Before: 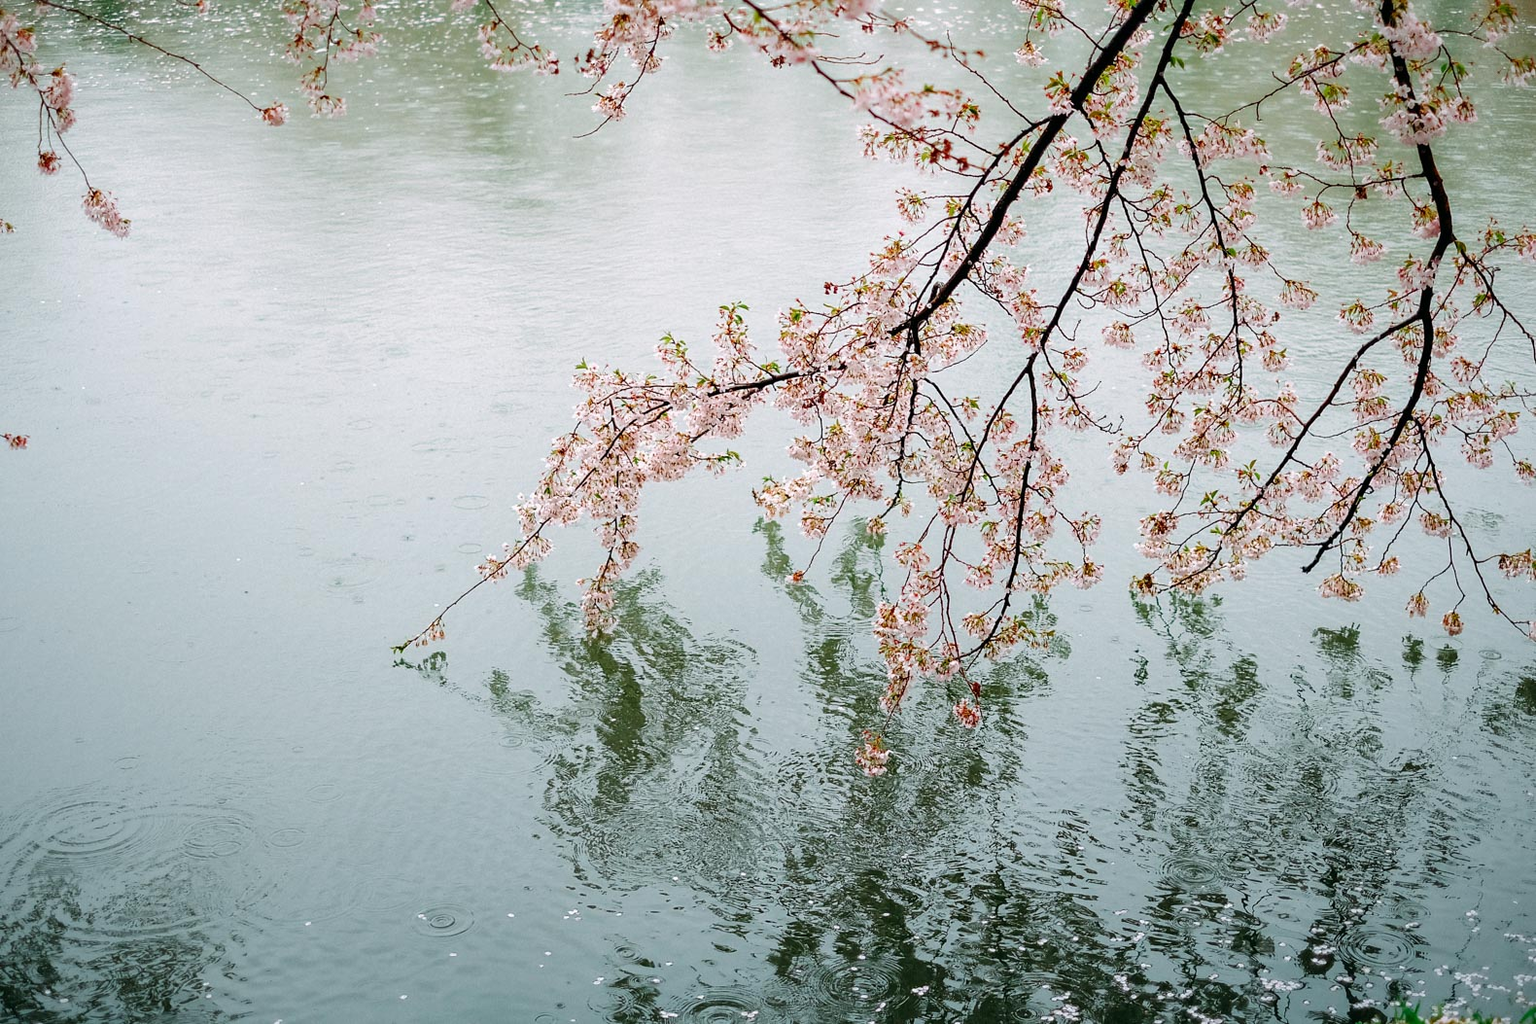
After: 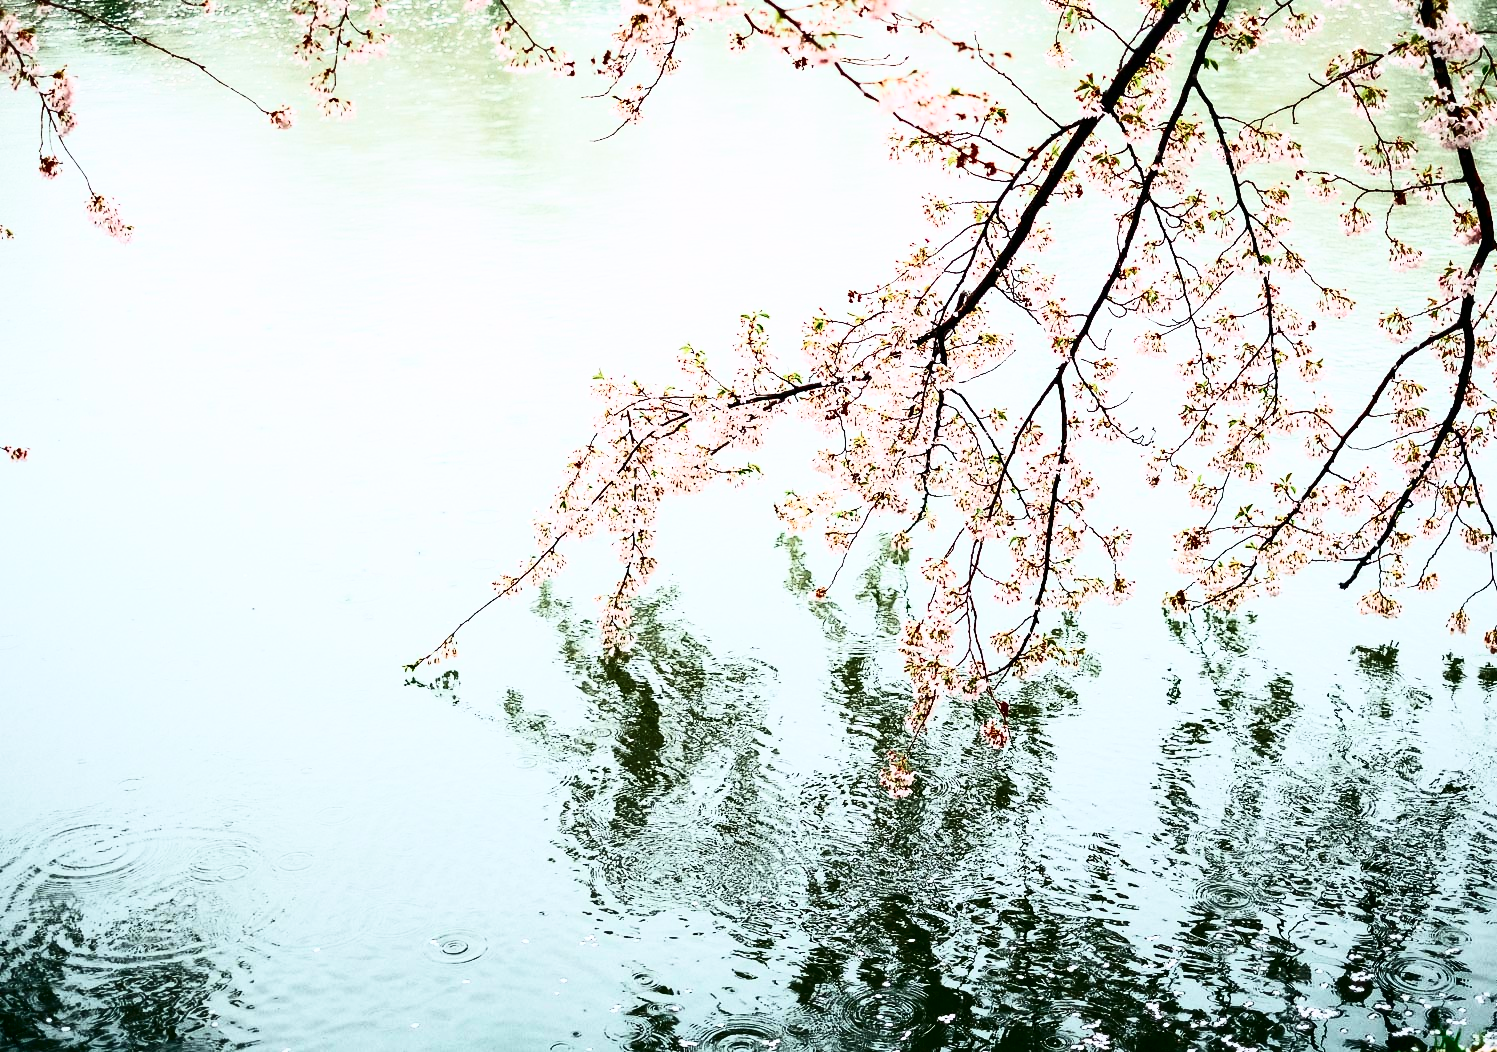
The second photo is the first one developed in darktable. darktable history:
velvia: on, module defaults
contrast brightness saturation: contrast 0.914, brightness 0.199
crop and rotate: left 0%, right 5.227%
